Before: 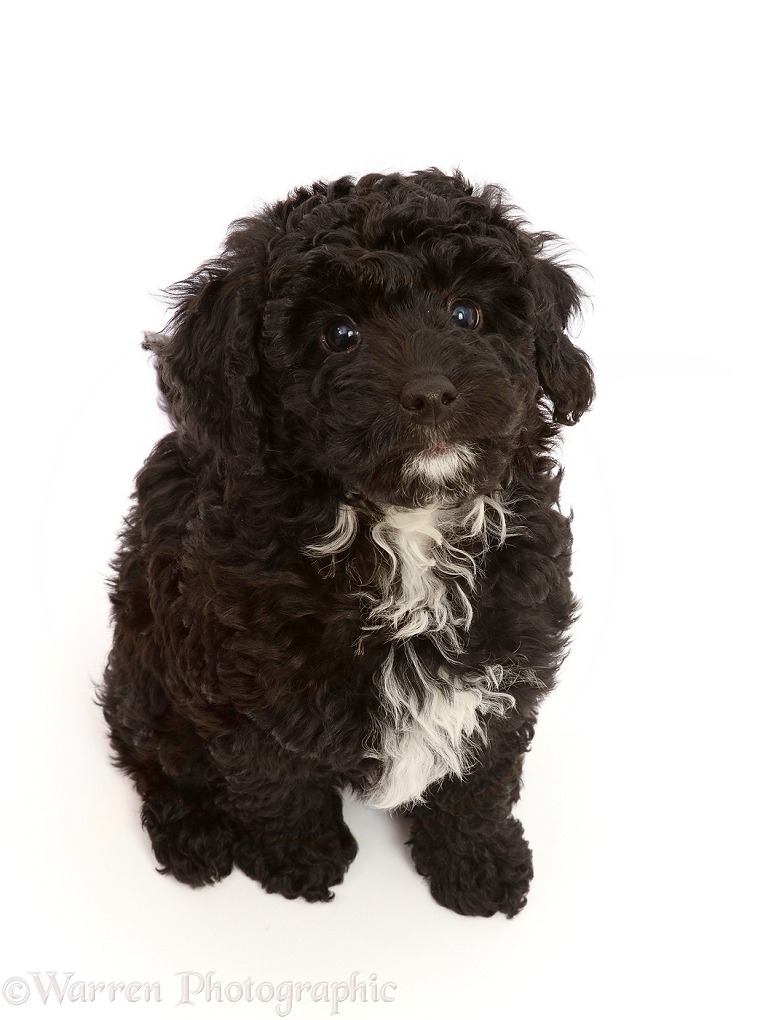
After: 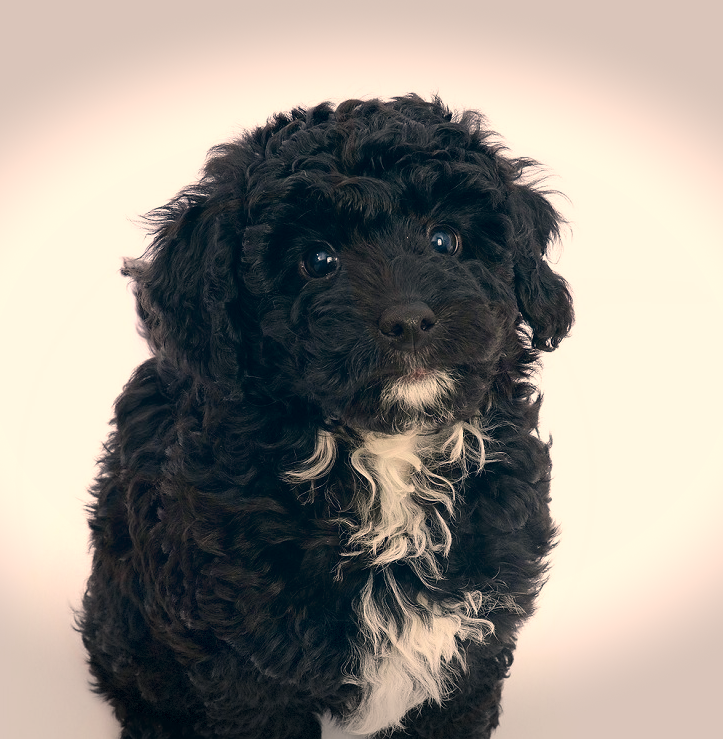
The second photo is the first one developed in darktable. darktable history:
crop: left 2.737%, top 7.287%, right 3.421%, bottom 20.179%
vignetting: fall-off start 100%, brightness -0.406, saturation -0.3, width/height ratio 1.324, dithering 8-bit output, unbound false
color correction: highlights a* 10.32, highlights b* 14.66, shadows a* -9.59, shadows b* -15.02
